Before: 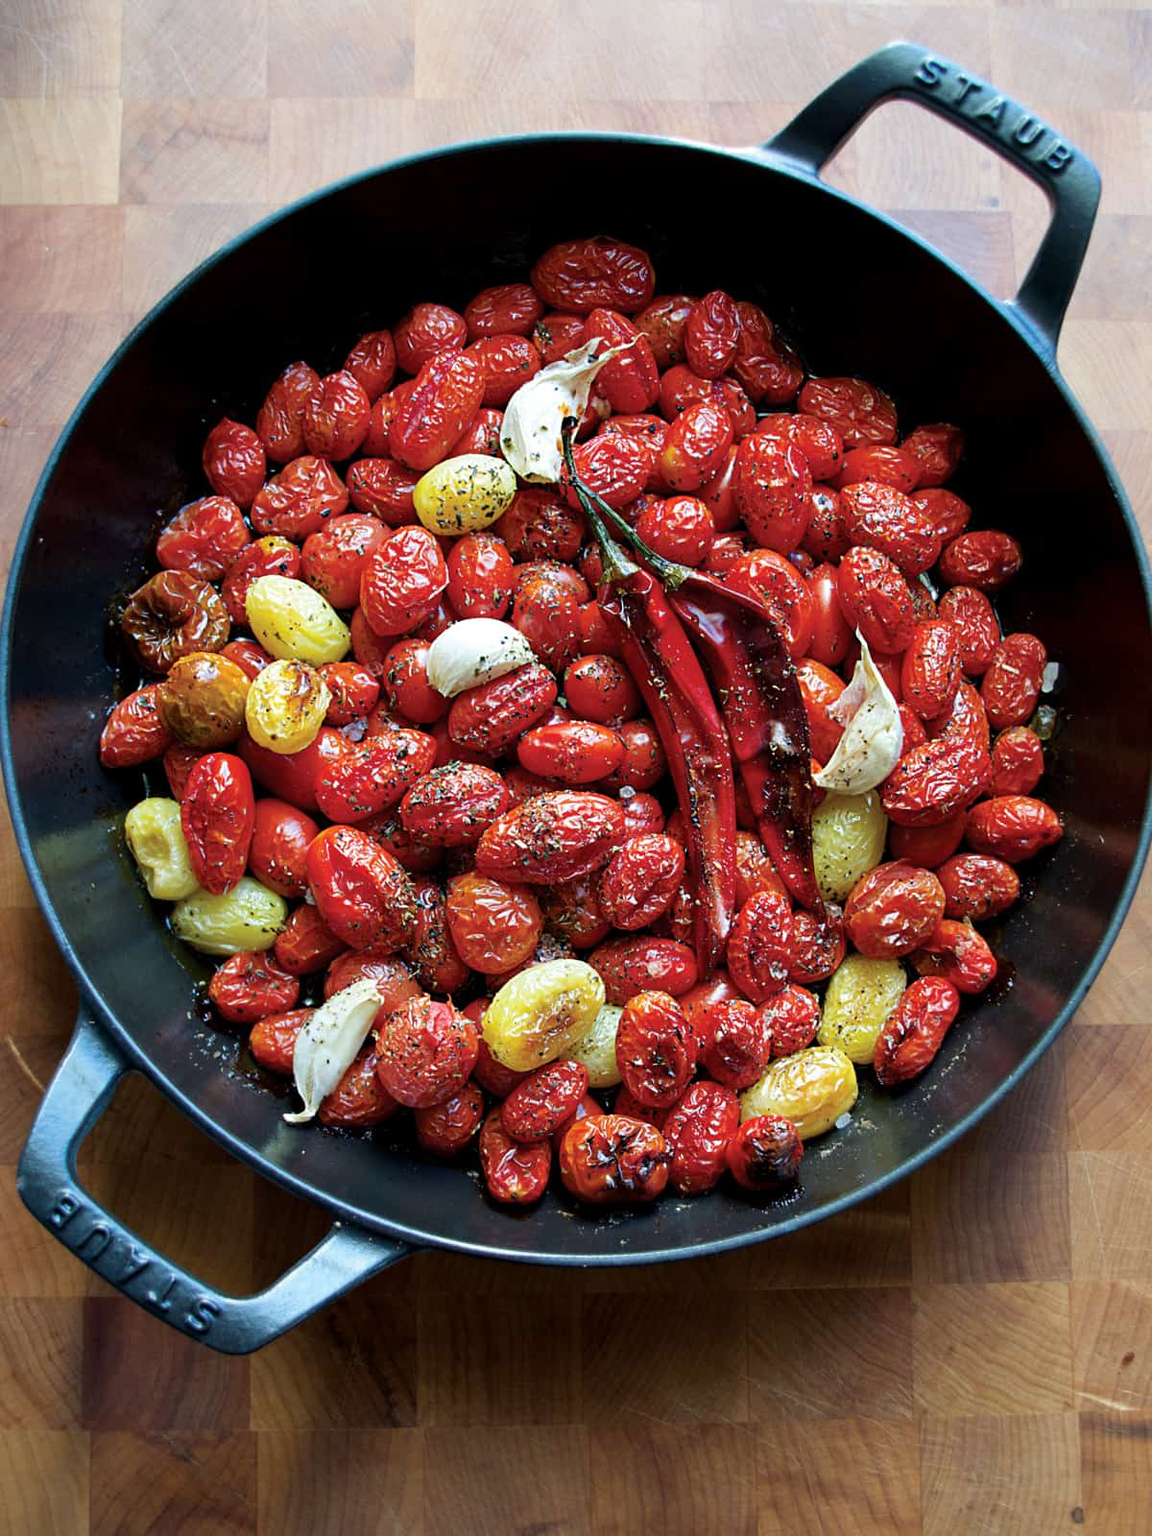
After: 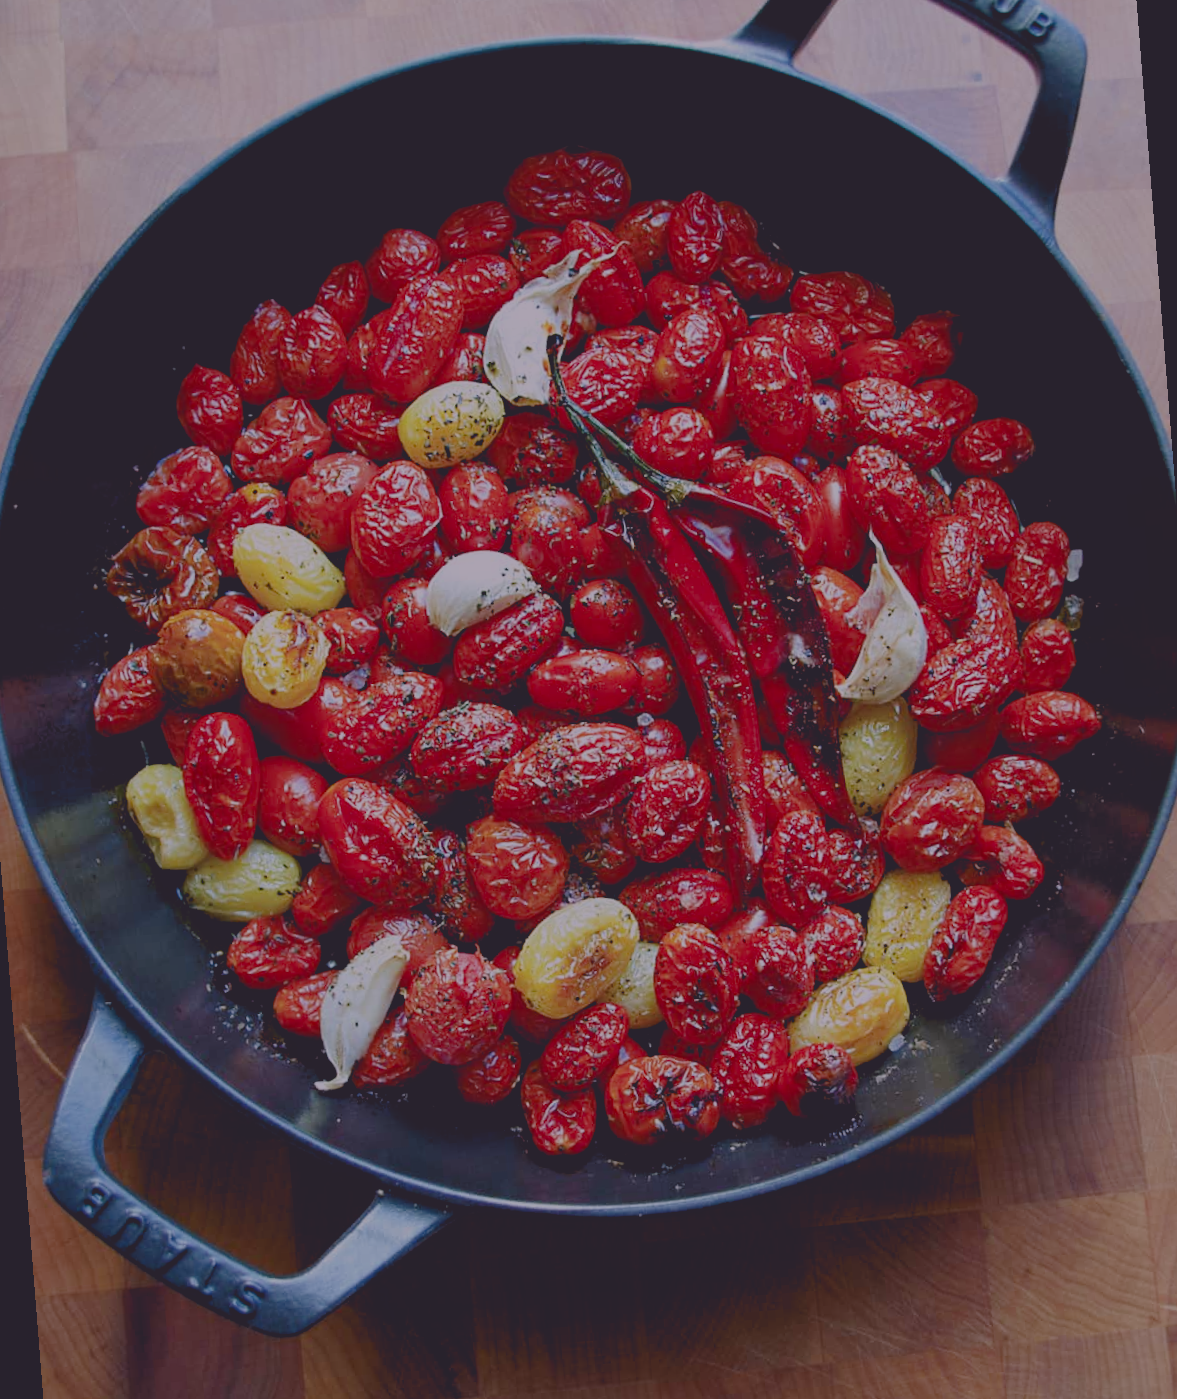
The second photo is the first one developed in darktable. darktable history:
tone curve: curves: ch0 [(0, 0.142) (0.384, 0.314) (0.752, 0.711) (0.991, 0.95)]; ch1 [(0.006, 0.129) (0.346, 0.384) (1, 1)]; ch2 [(0.003, 0.057) (0.261, 0.248) (1, 1)], color space Lab, independent channels
filmic rgb: black relative exposure -4.42 EV, white relative exposure 6.58 EV, hardness 1.85, contrast 0.5
rotate and perspective: rotation -4.57°, crop left 0.054, crop right 0.944, crop top 0.087, crop bottom 0.914
